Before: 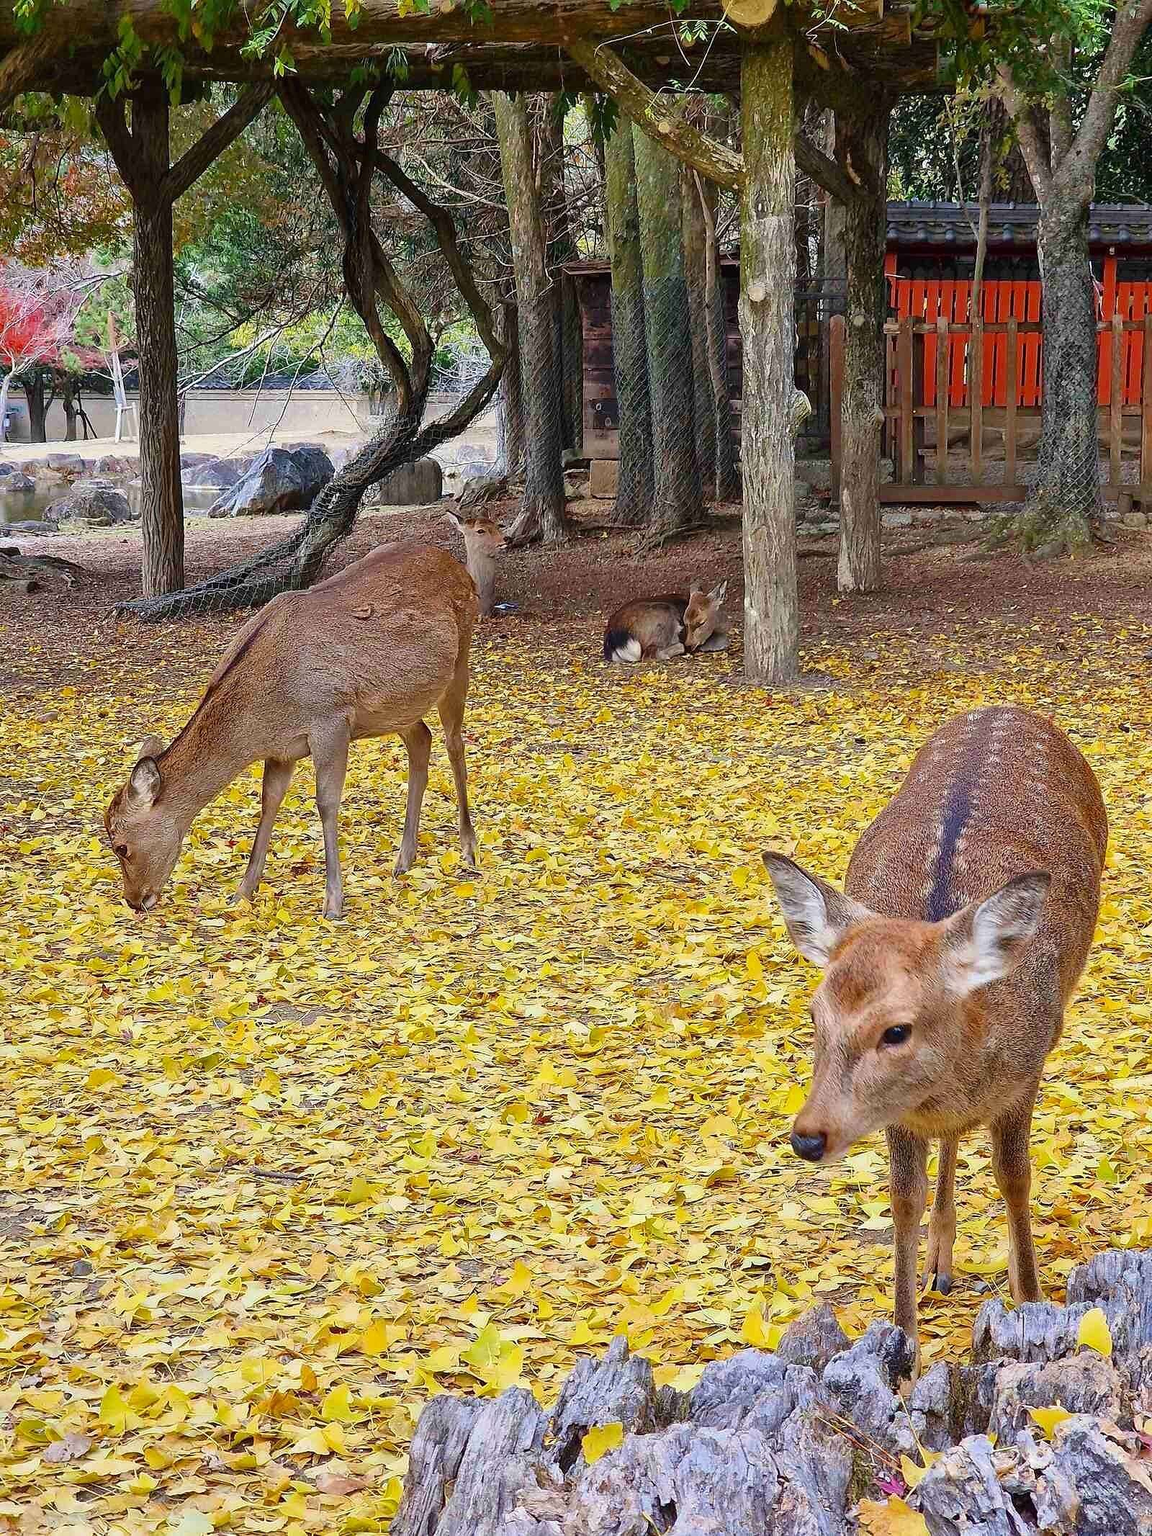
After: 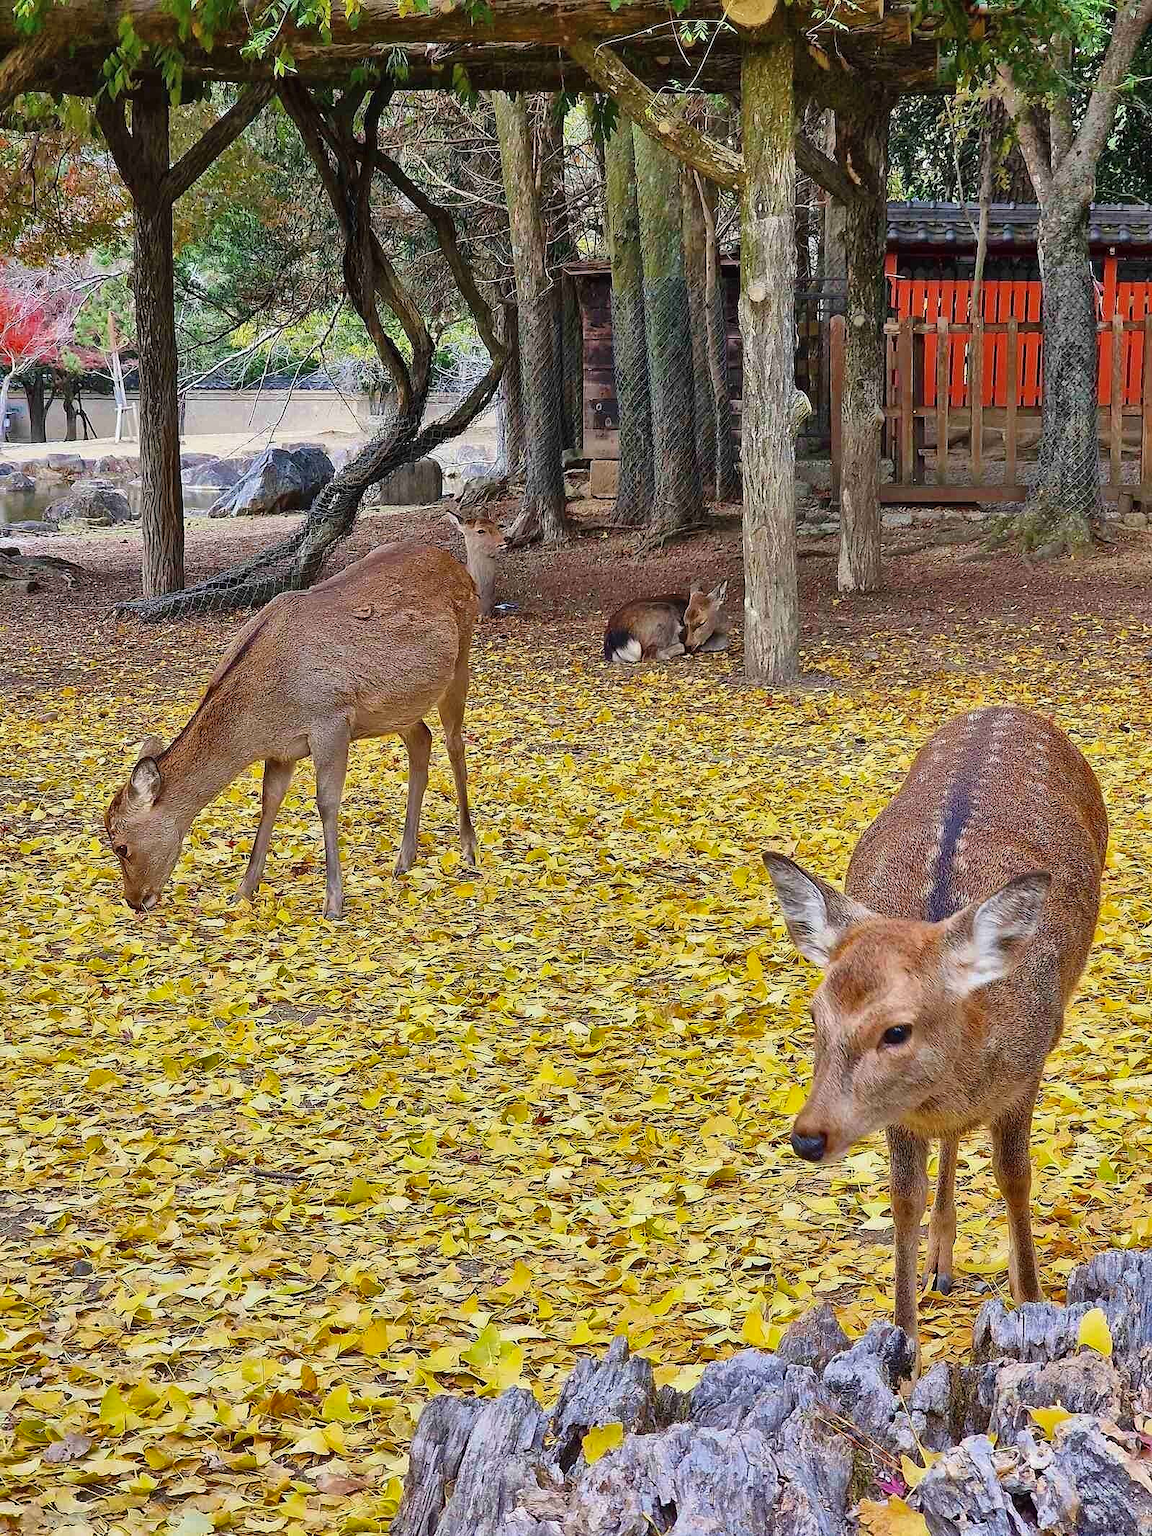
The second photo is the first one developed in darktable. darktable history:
shadows and highlights: radius 101.57, shadows 50.6, highlights -65.03, shadows color adjustment 98.02%, highlights color adjustment 59.42%, soften with gaussian
